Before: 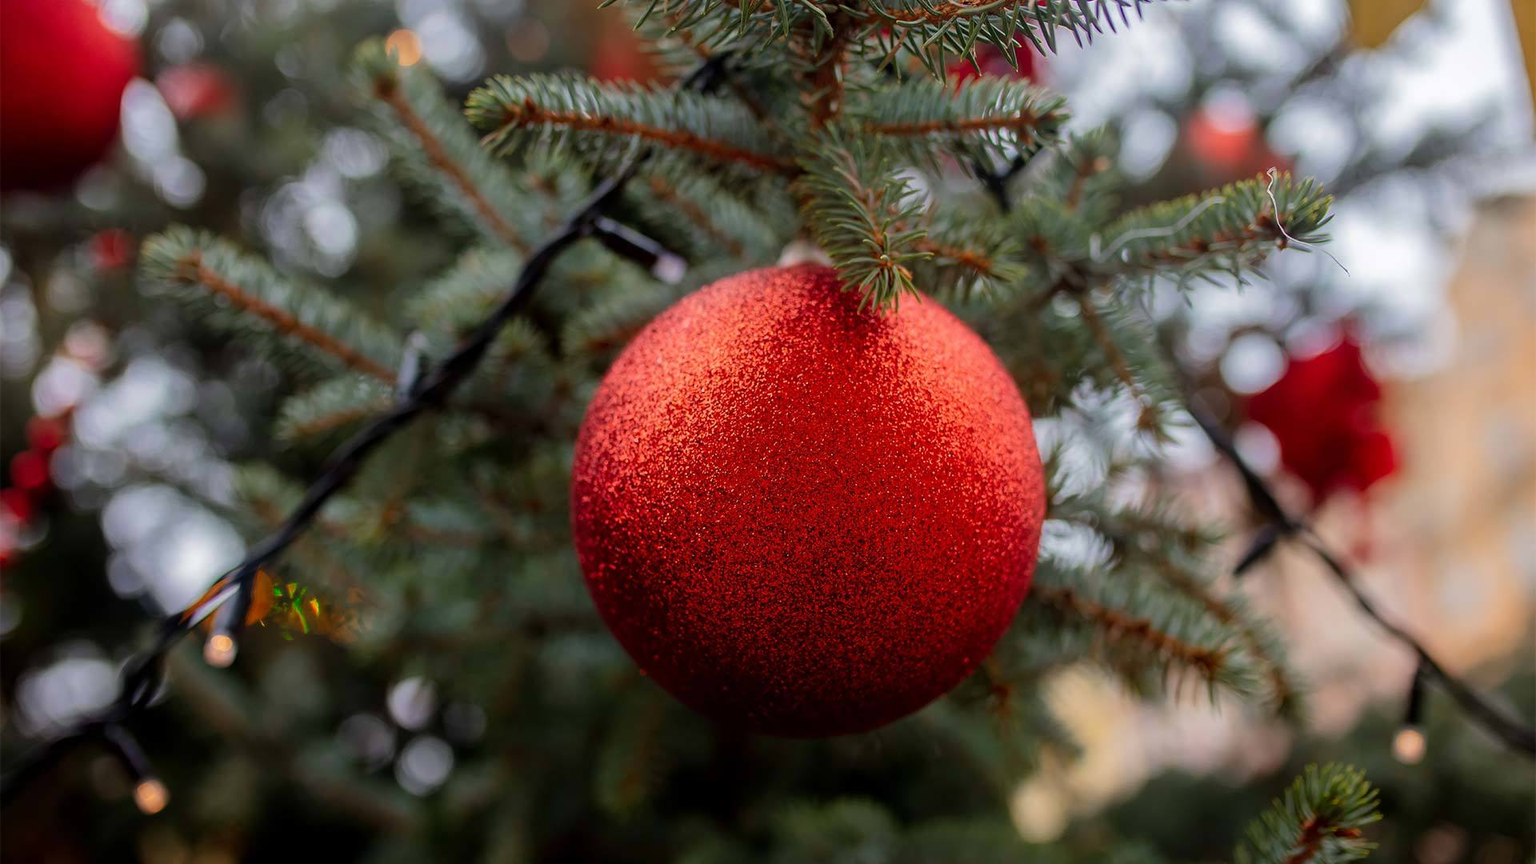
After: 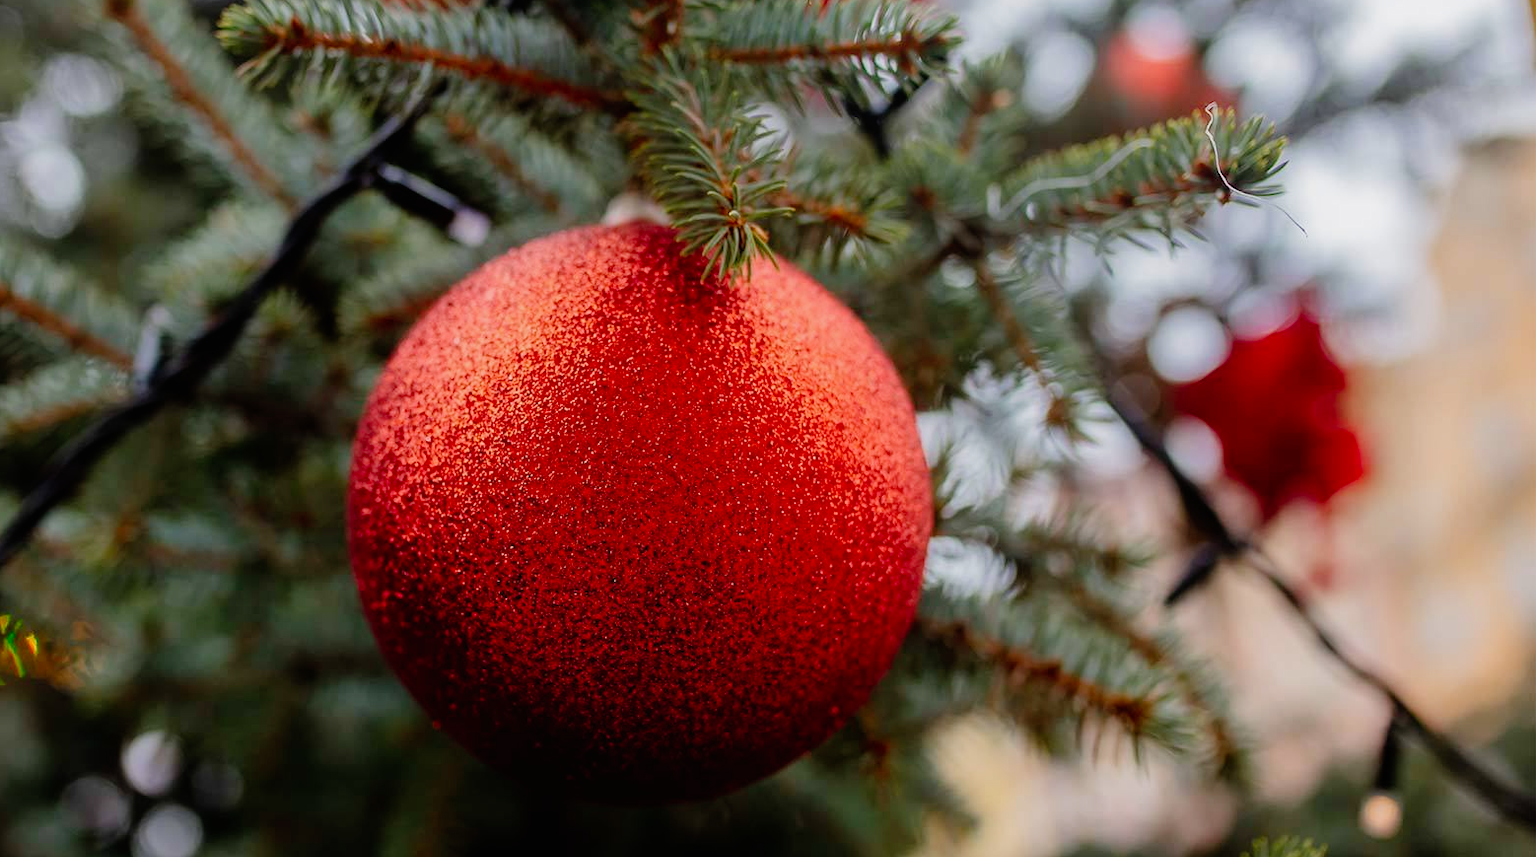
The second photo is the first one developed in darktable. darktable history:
filmic rgb: black relative exposure -7.78 EV, white relative exposure 4.35 EV, target black luminance 0%, hardness 3.76, latitude 50.65%, contrast 1.072, highlights saturation mix 9.4%, shadows ↔ highlights balance -0.225%, add noise in highlights 0, preserve chrominance no, color science v3 (2019), use custom middle-gray values true, iterations of high-quality reconstruction 0, contrast in highlights soft
exposure: black level correction -0.009, exposure 0.072 EV, compensate exposure bias true, compensate highlight preservation false
crop: left 18.849%, top 9.735%, right 0.001%, bottom 9.645%
levels: levels [0, 0.48, 0.961]
